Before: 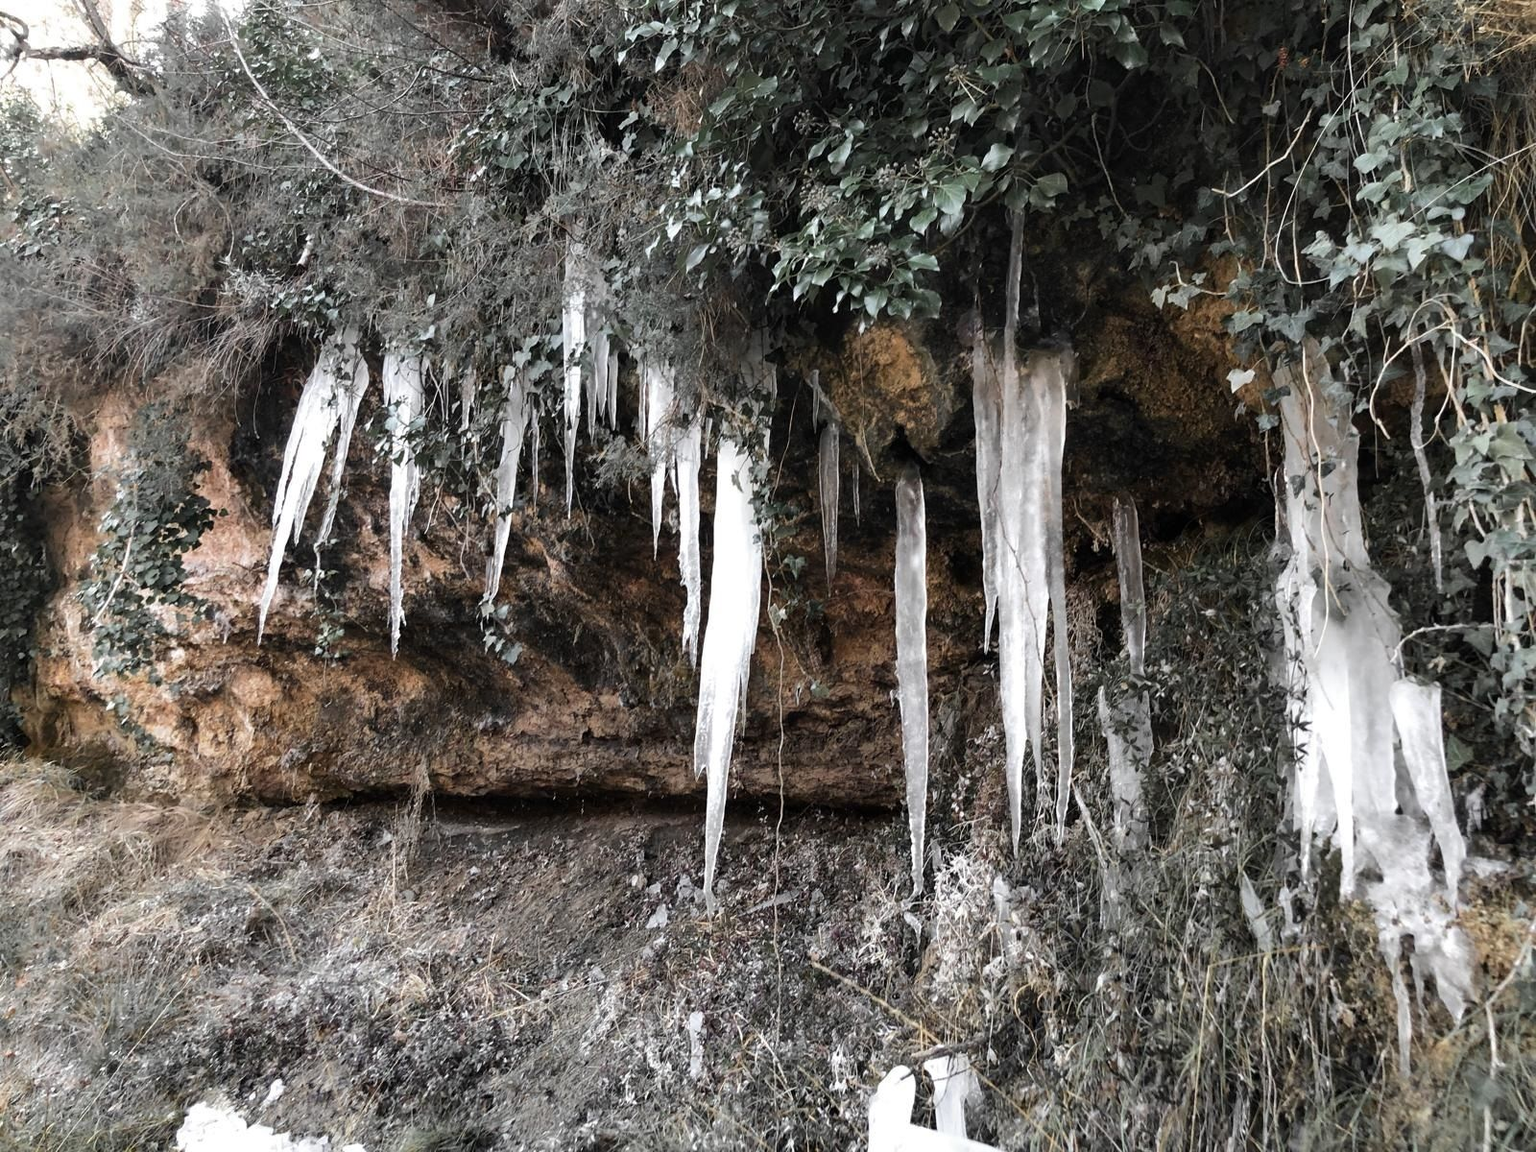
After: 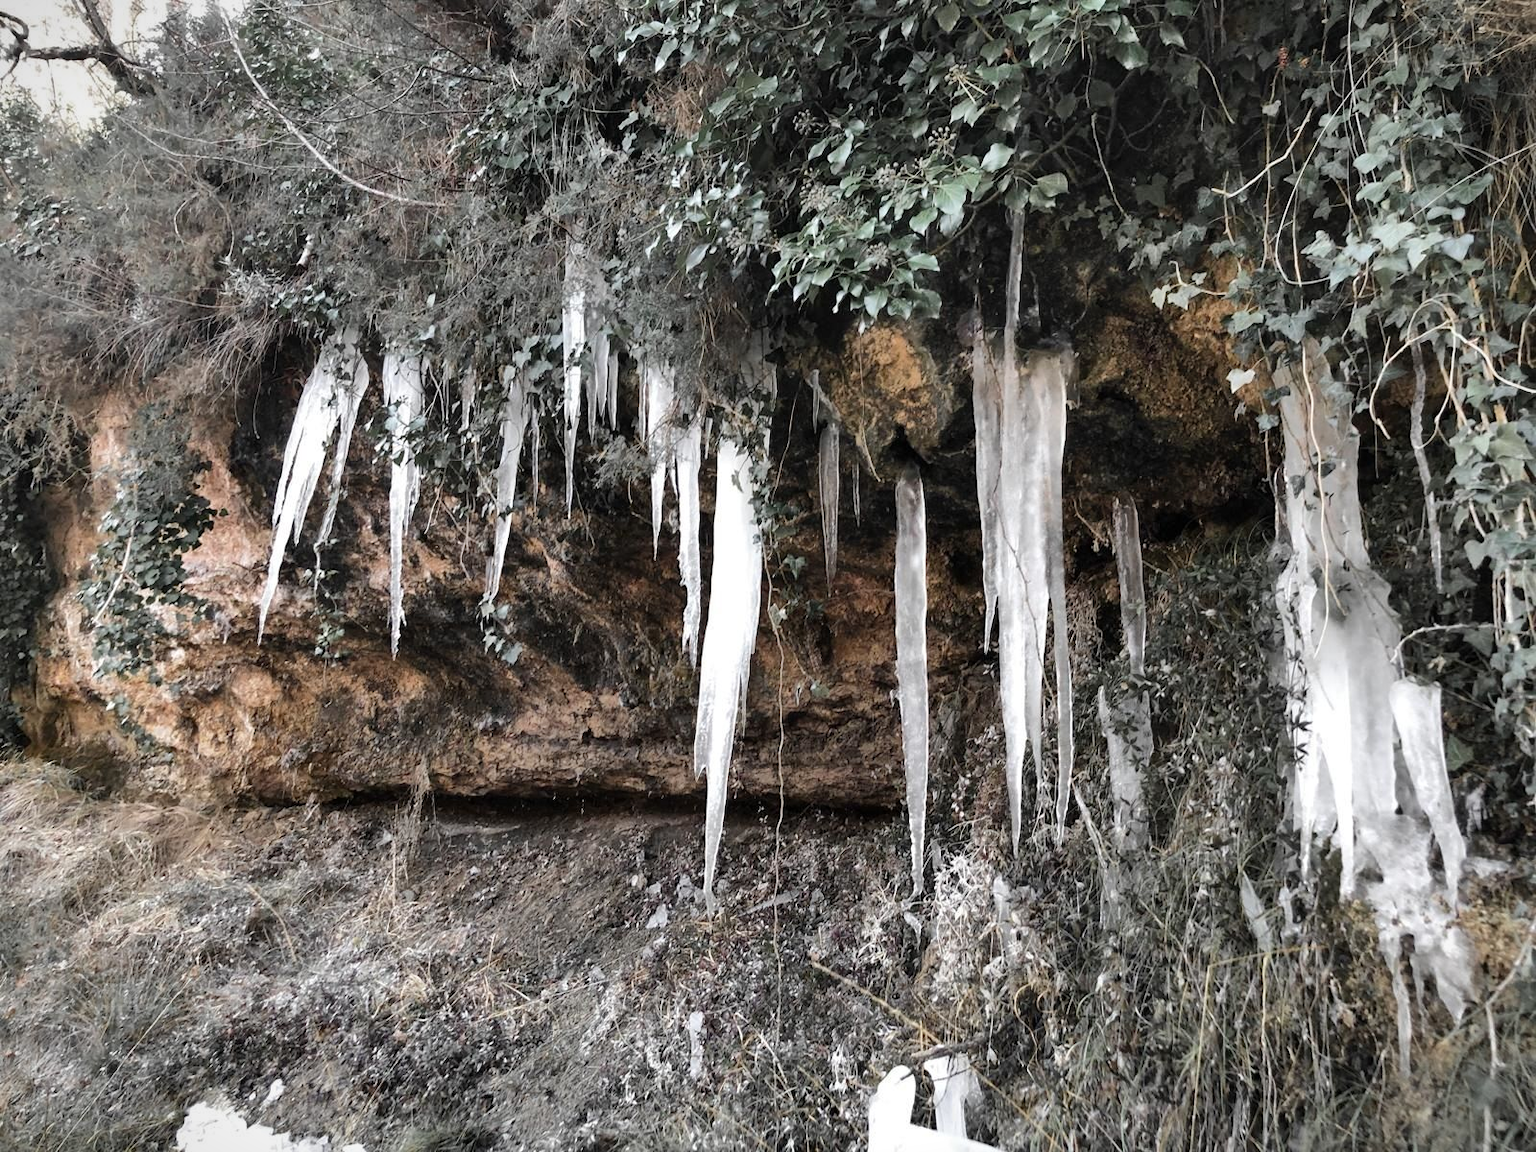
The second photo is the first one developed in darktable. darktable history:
shadows and highlights: shadows 60, soften with gaussian
vignetting: fall-off start 100%, fall-off radius 64.94%, automatic ratio true, unbound false
